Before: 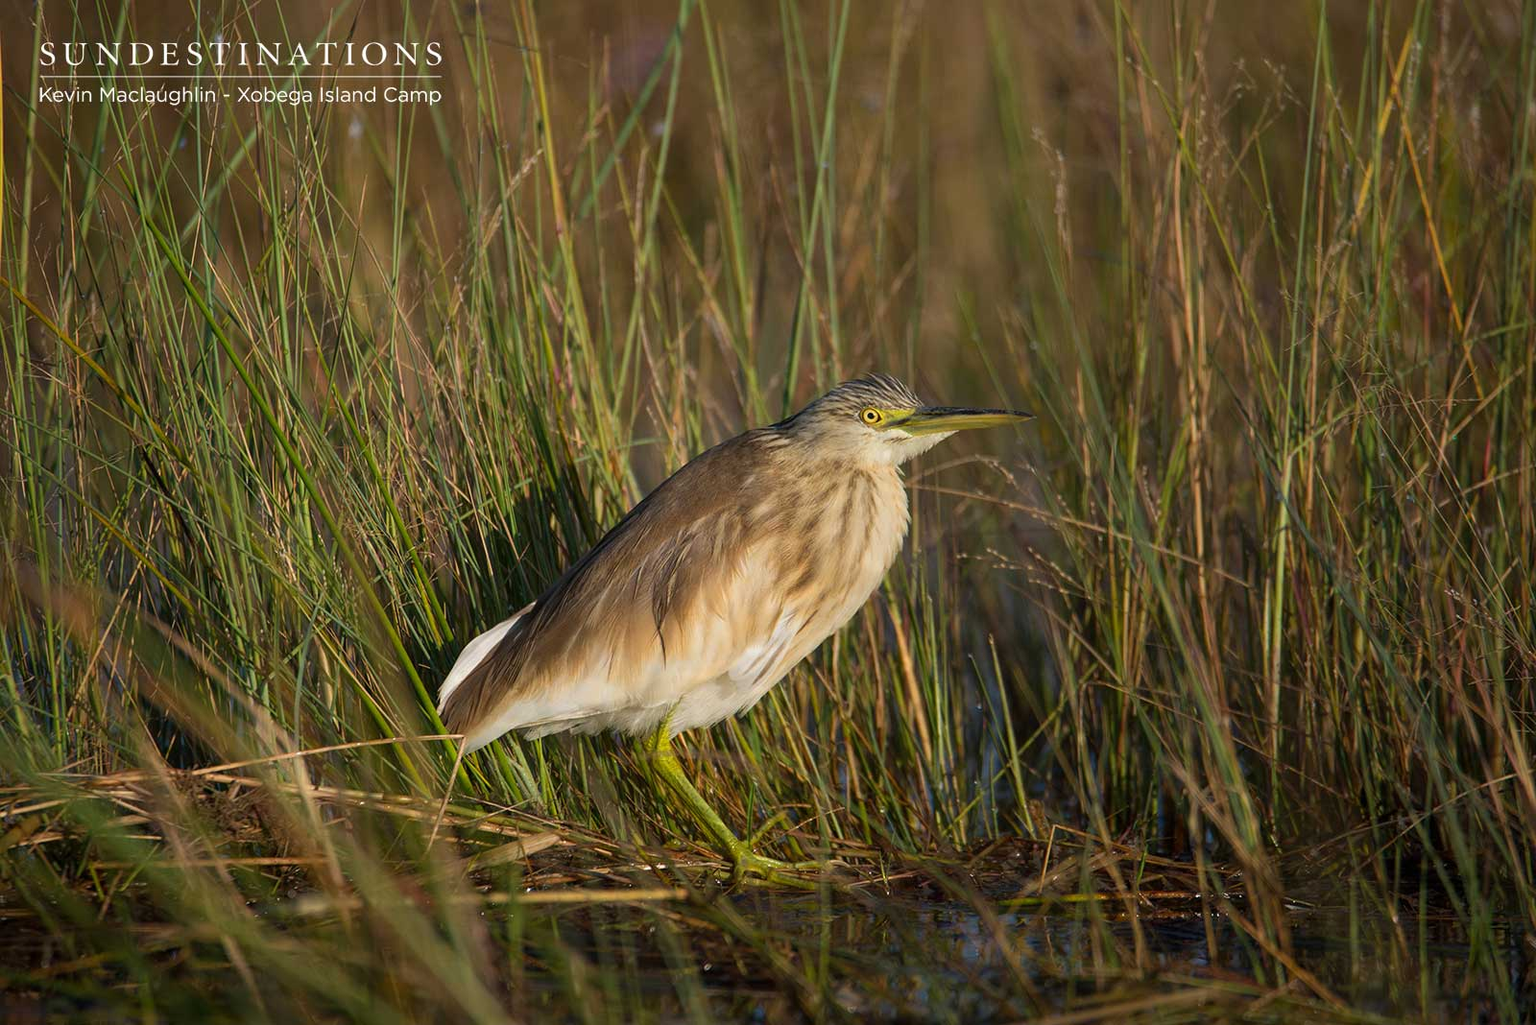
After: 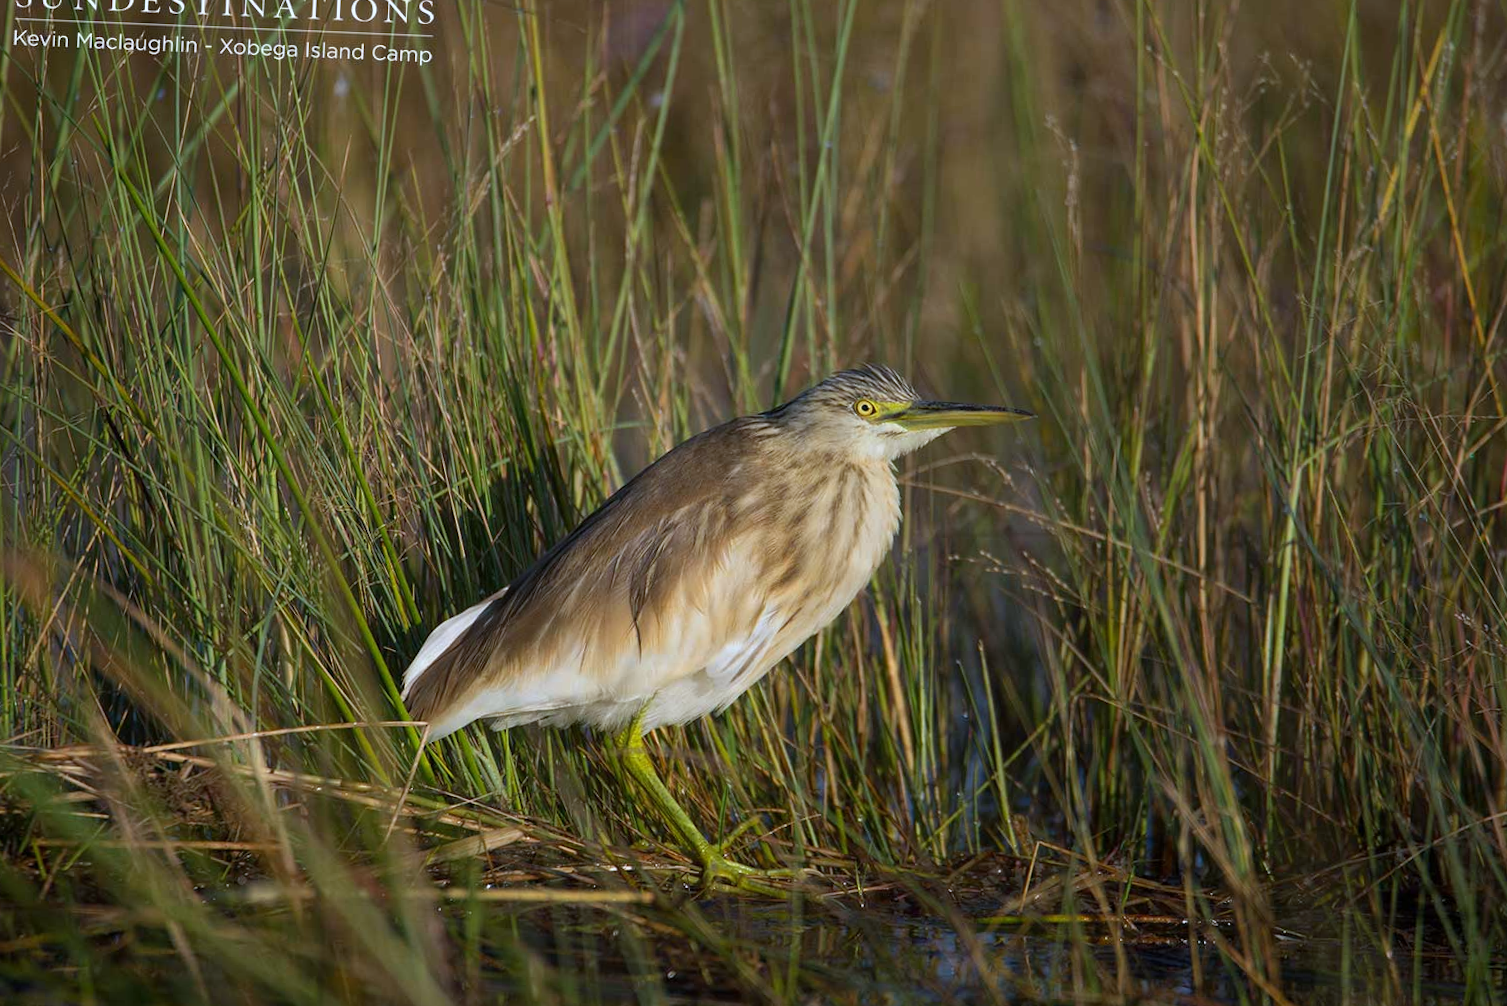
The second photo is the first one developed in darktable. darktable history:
crop and rotate: angle -2.38°
white balance: red 0.931, blue 1.11
